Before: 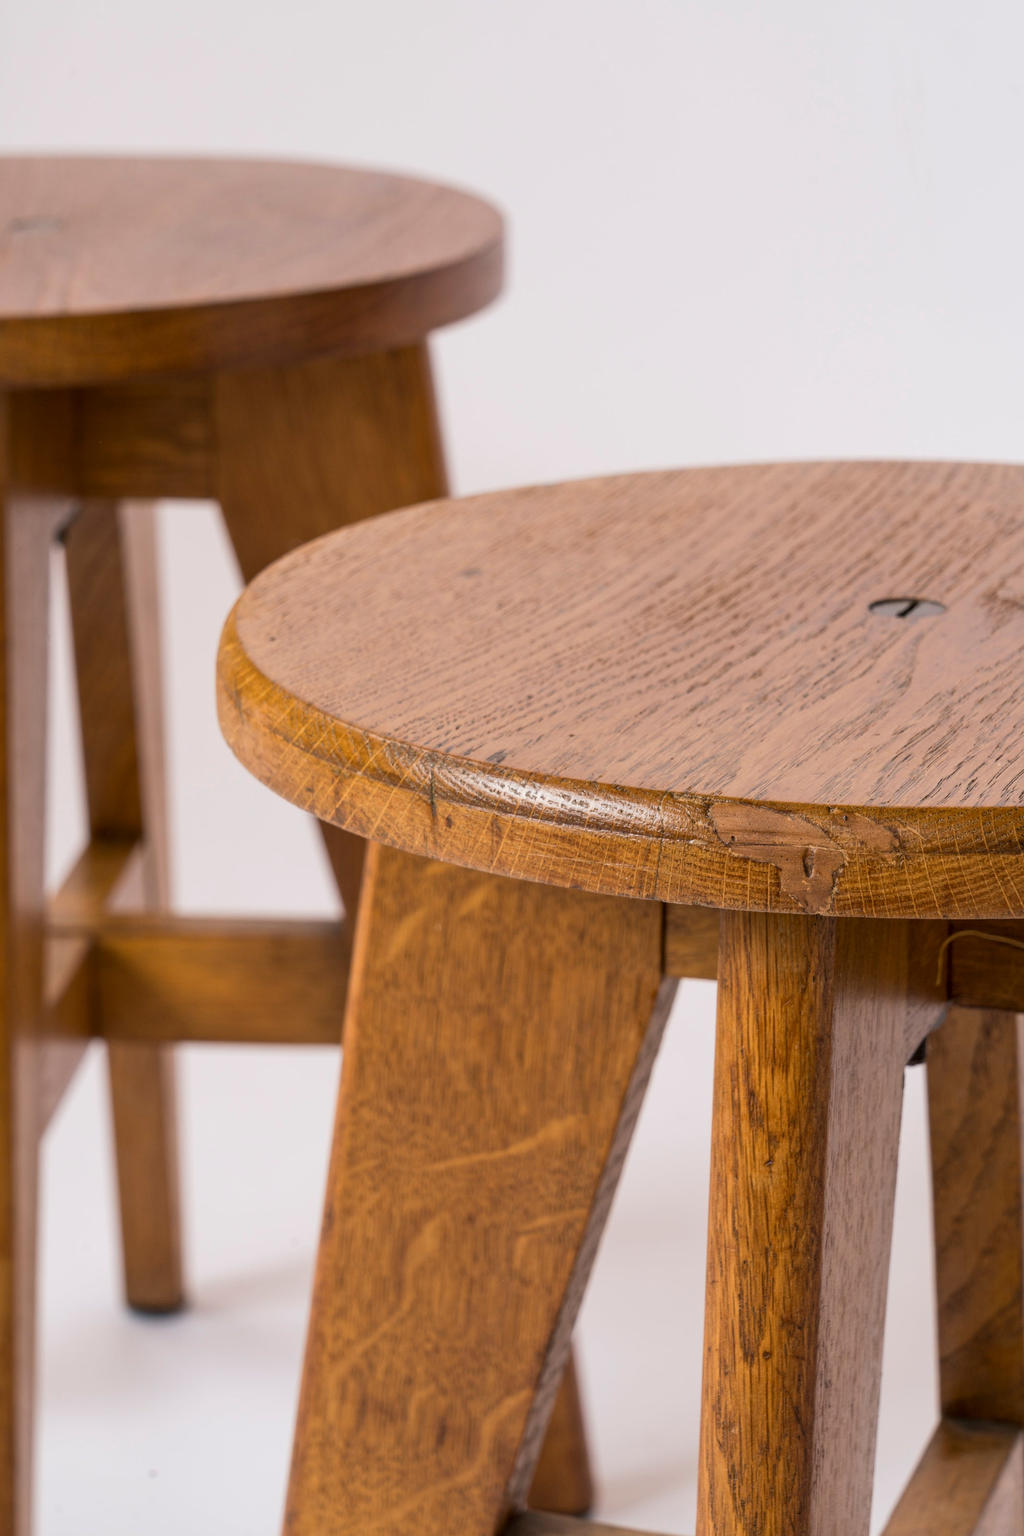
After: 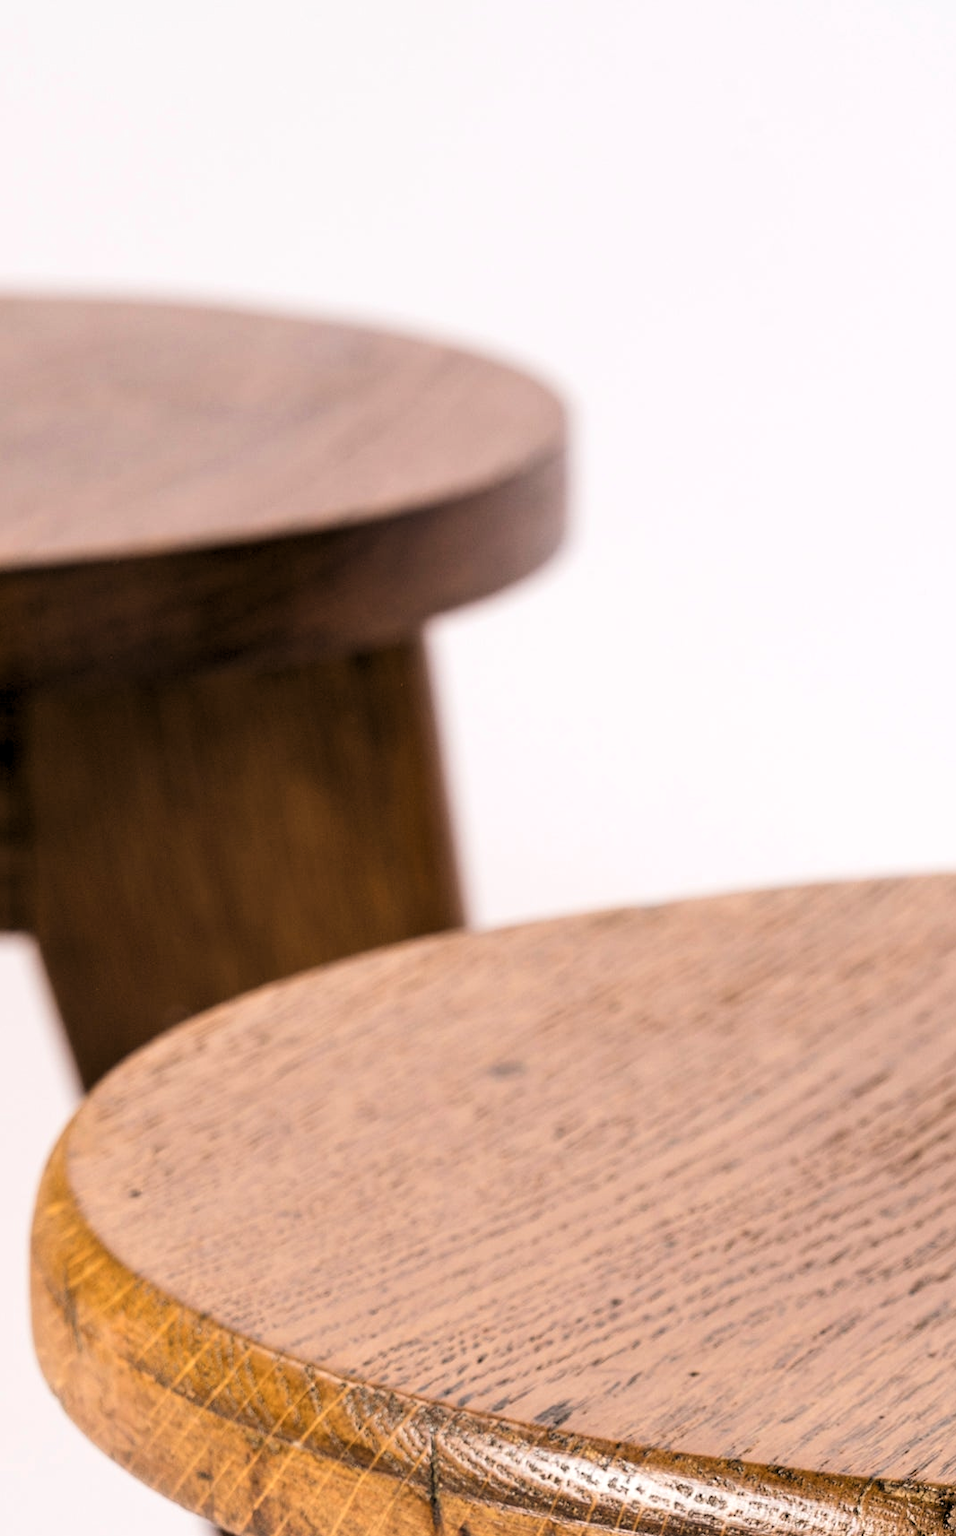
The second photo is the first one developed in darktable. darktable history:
filmic rgb: black relative exposure -8.07 EV, white relative exposure 3 EV, hardness 5.35, contrast 1.25
crop: left 19.556%, right 30.401%, bottom 46.458%
levels: mode automatic, black 0.023%, white 99.97%, levels [0.062, 0.494, 0.925]
